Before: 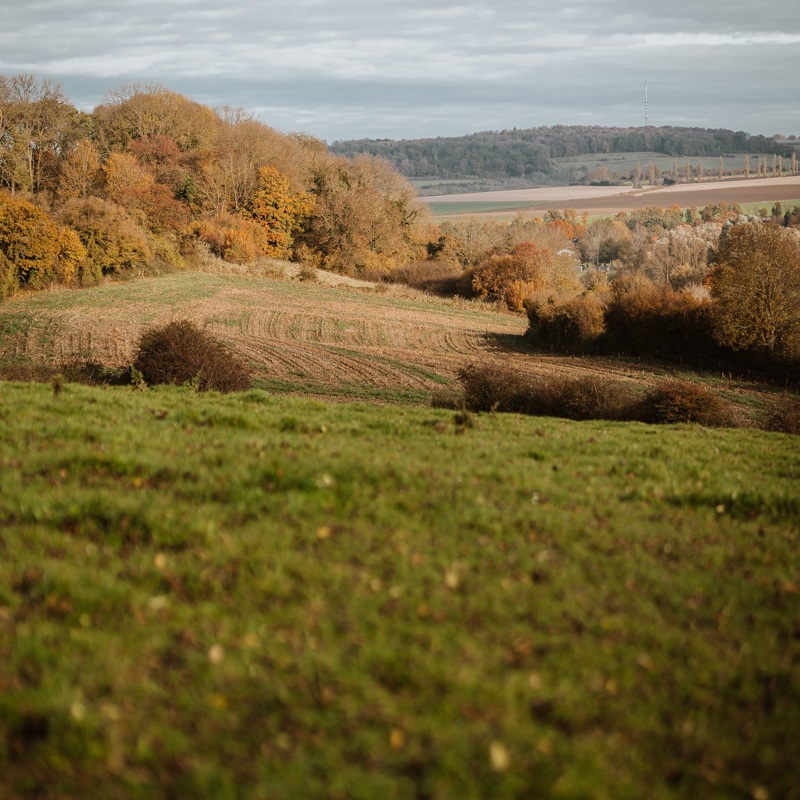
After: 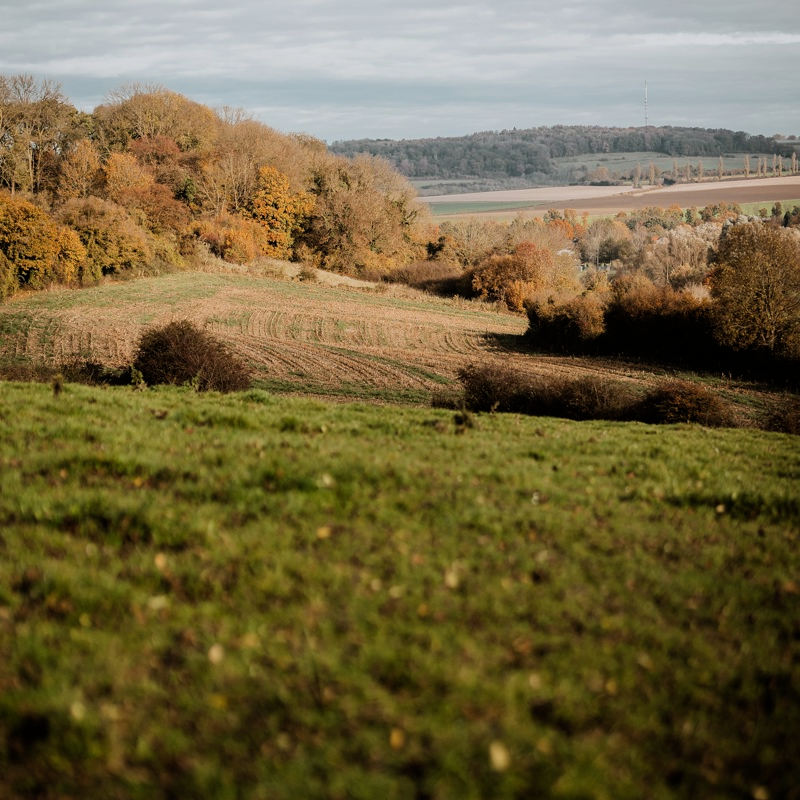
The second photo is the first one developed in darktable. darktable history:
filmic rgb: black relative exposure -16 EV, white relative exposure 5.25 EV, hardness 5.92, contrast 1.255
